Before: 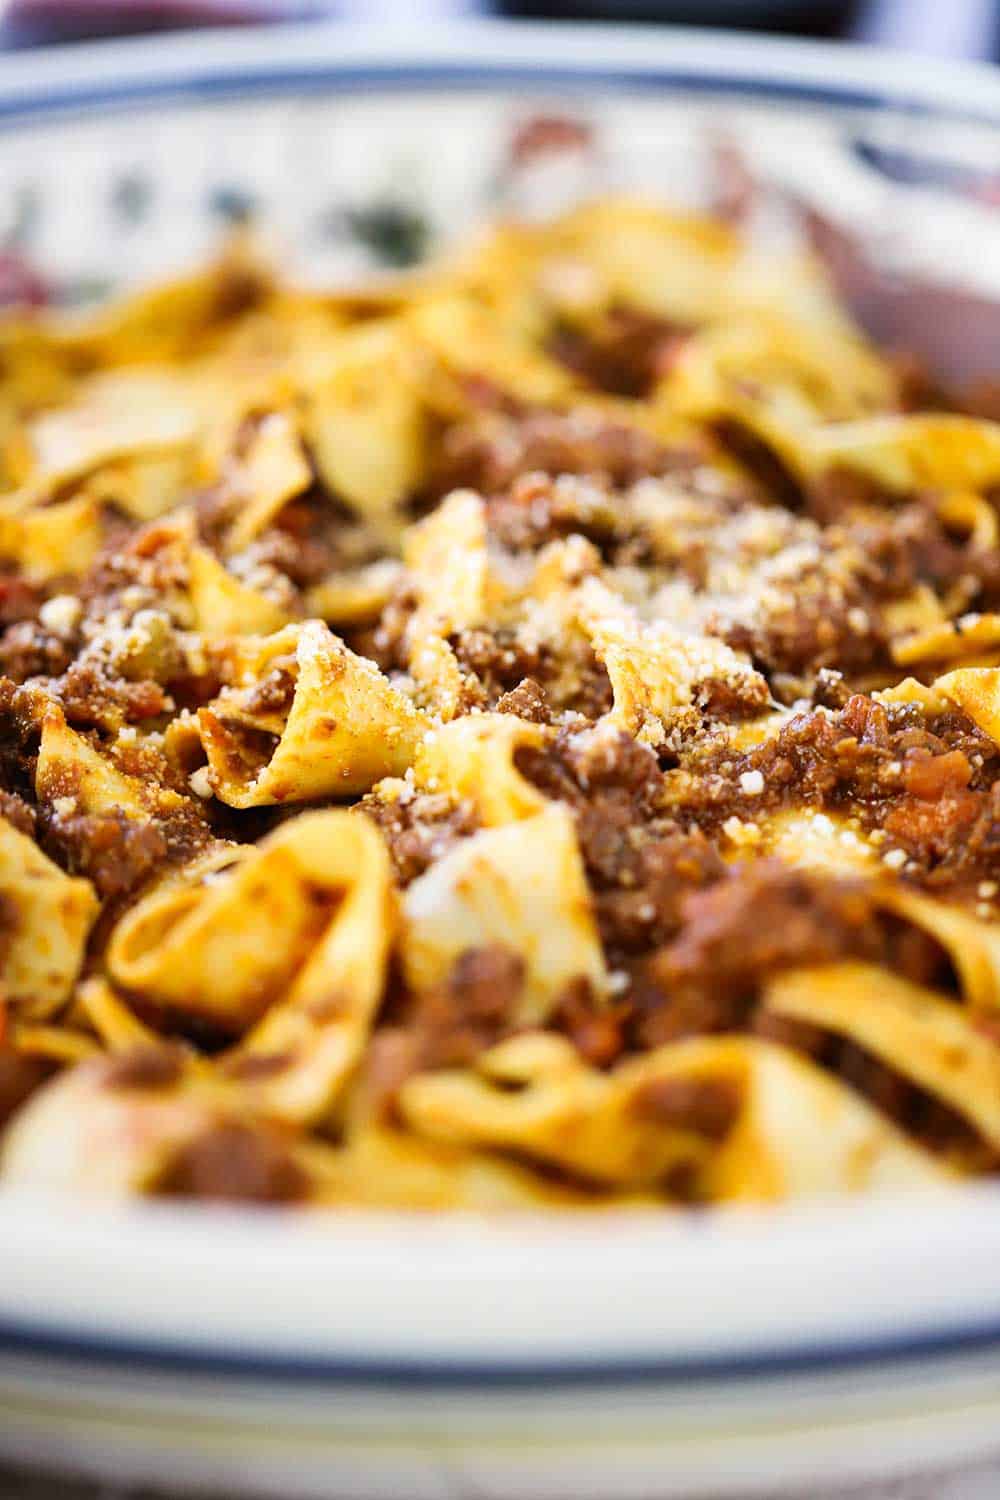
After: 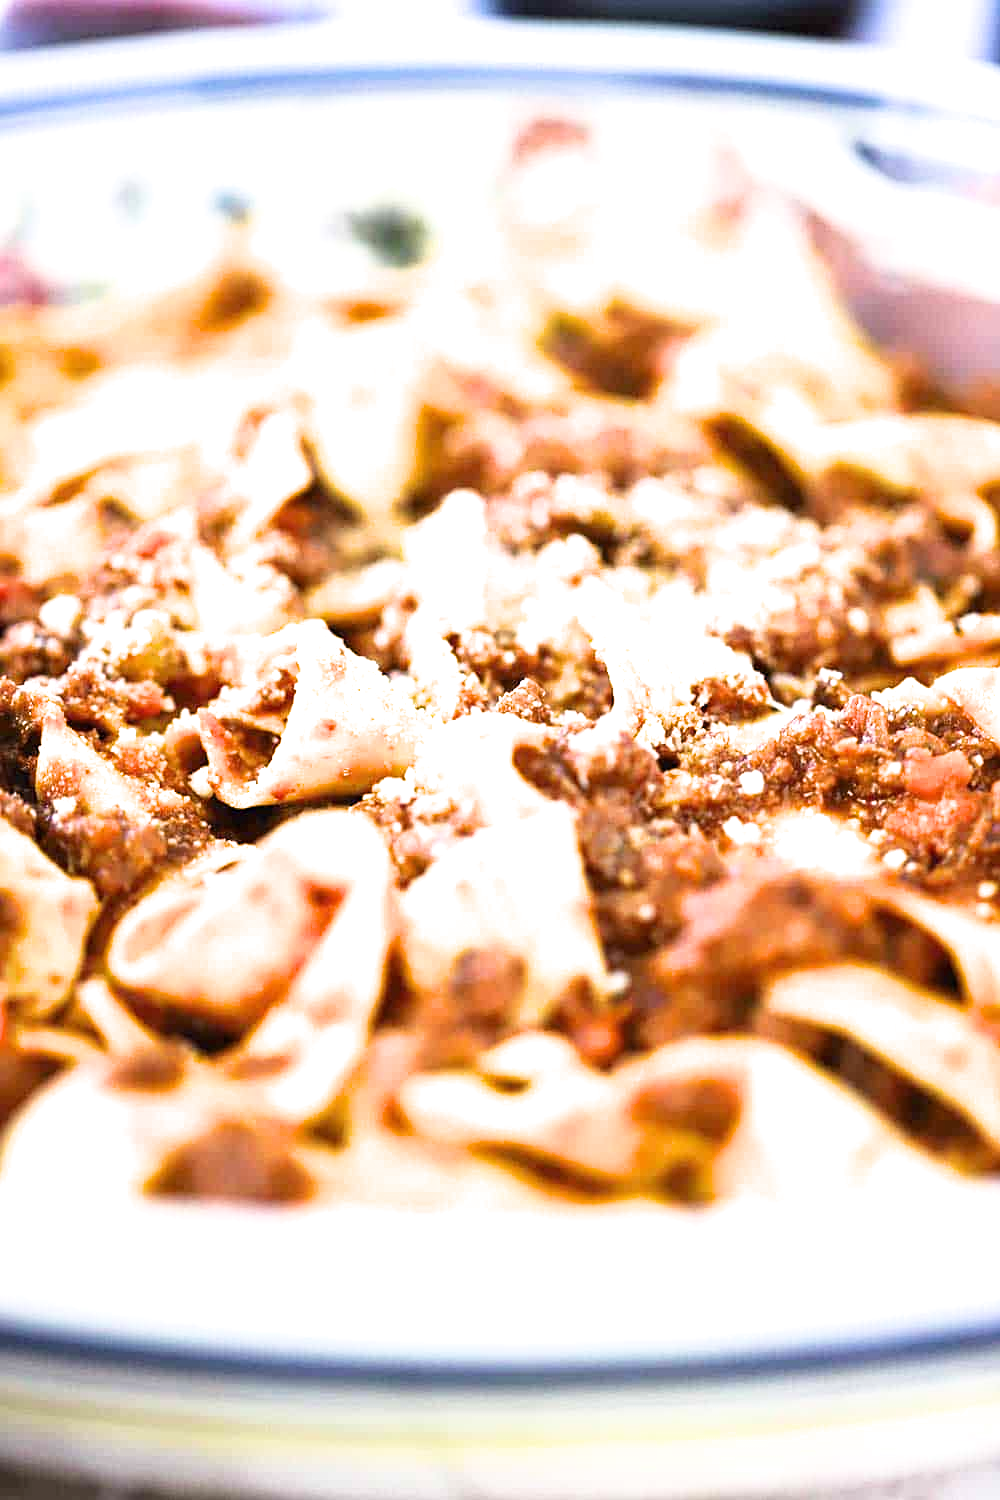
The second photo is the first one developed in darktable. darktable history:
exposure: black level correction 0, exposure 1.199 EV, compensate highlight preservation false
tone equalizer: edges refinement/feathering 500, mask exposure compensation -1.57 EV, preserve details no
filmic rgb: black relative exposure -16 EV, white relative exposure 2.94 EV, hardness 10
sharpen: amount 0.217
